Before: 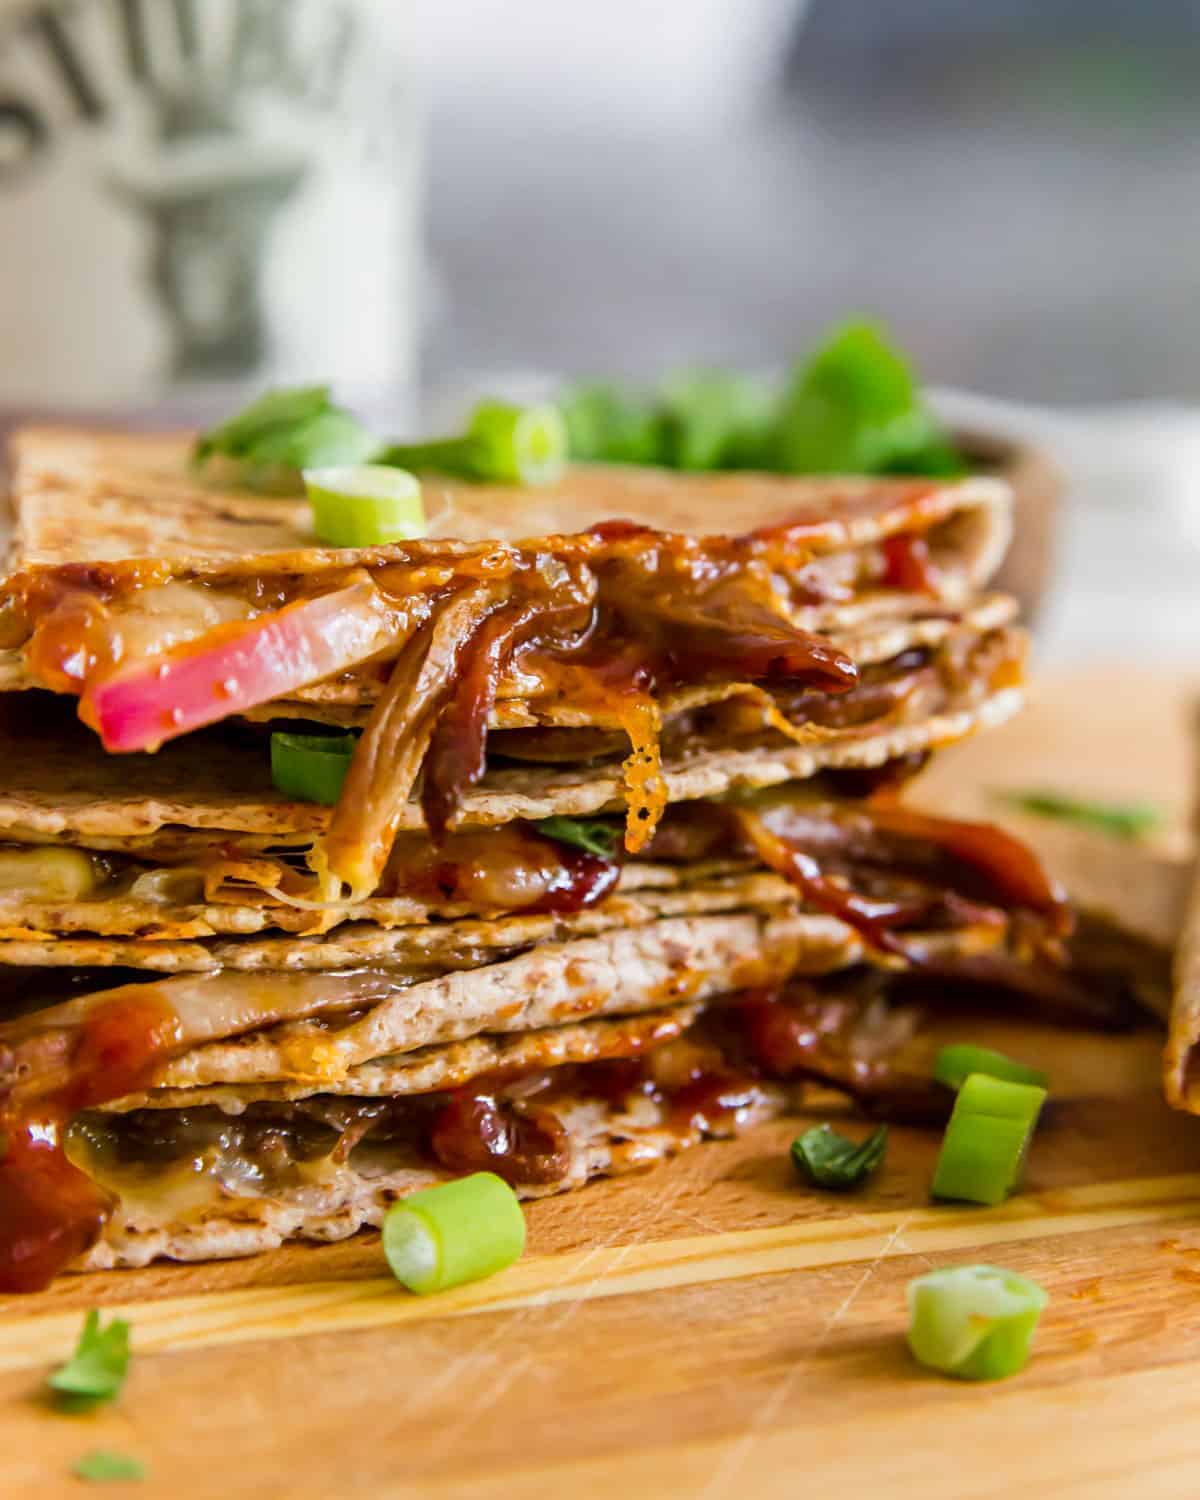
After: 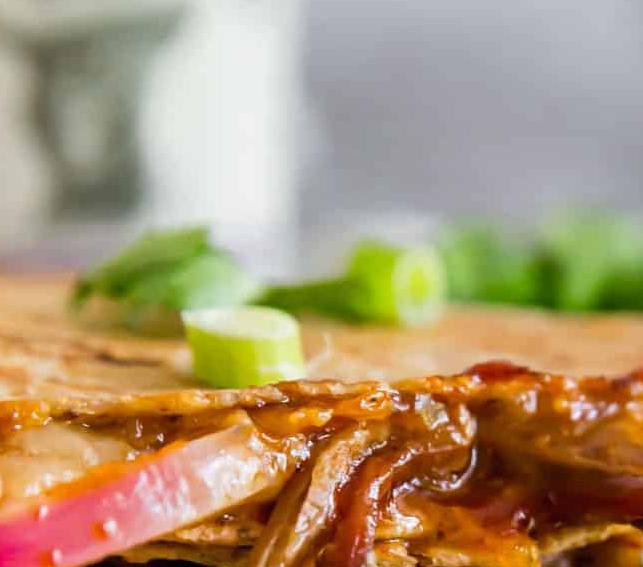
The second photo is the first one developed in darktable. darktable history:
crop: left 10.121%, top 10.631%, right 36.218%, bottom 51.526%
fill light: on, module defaults
